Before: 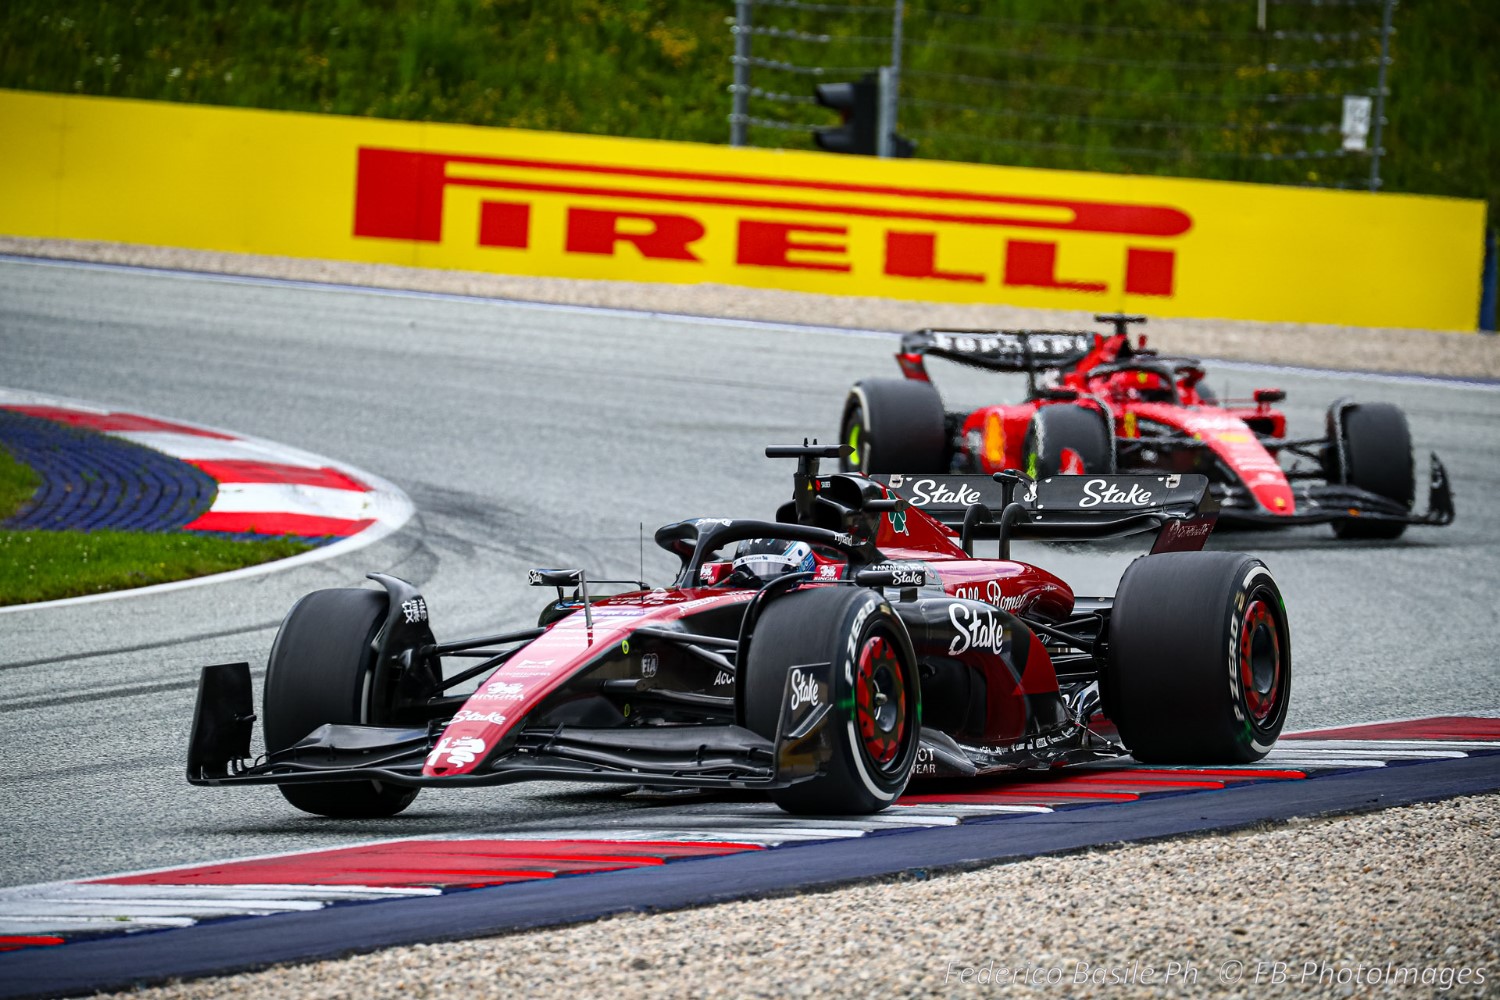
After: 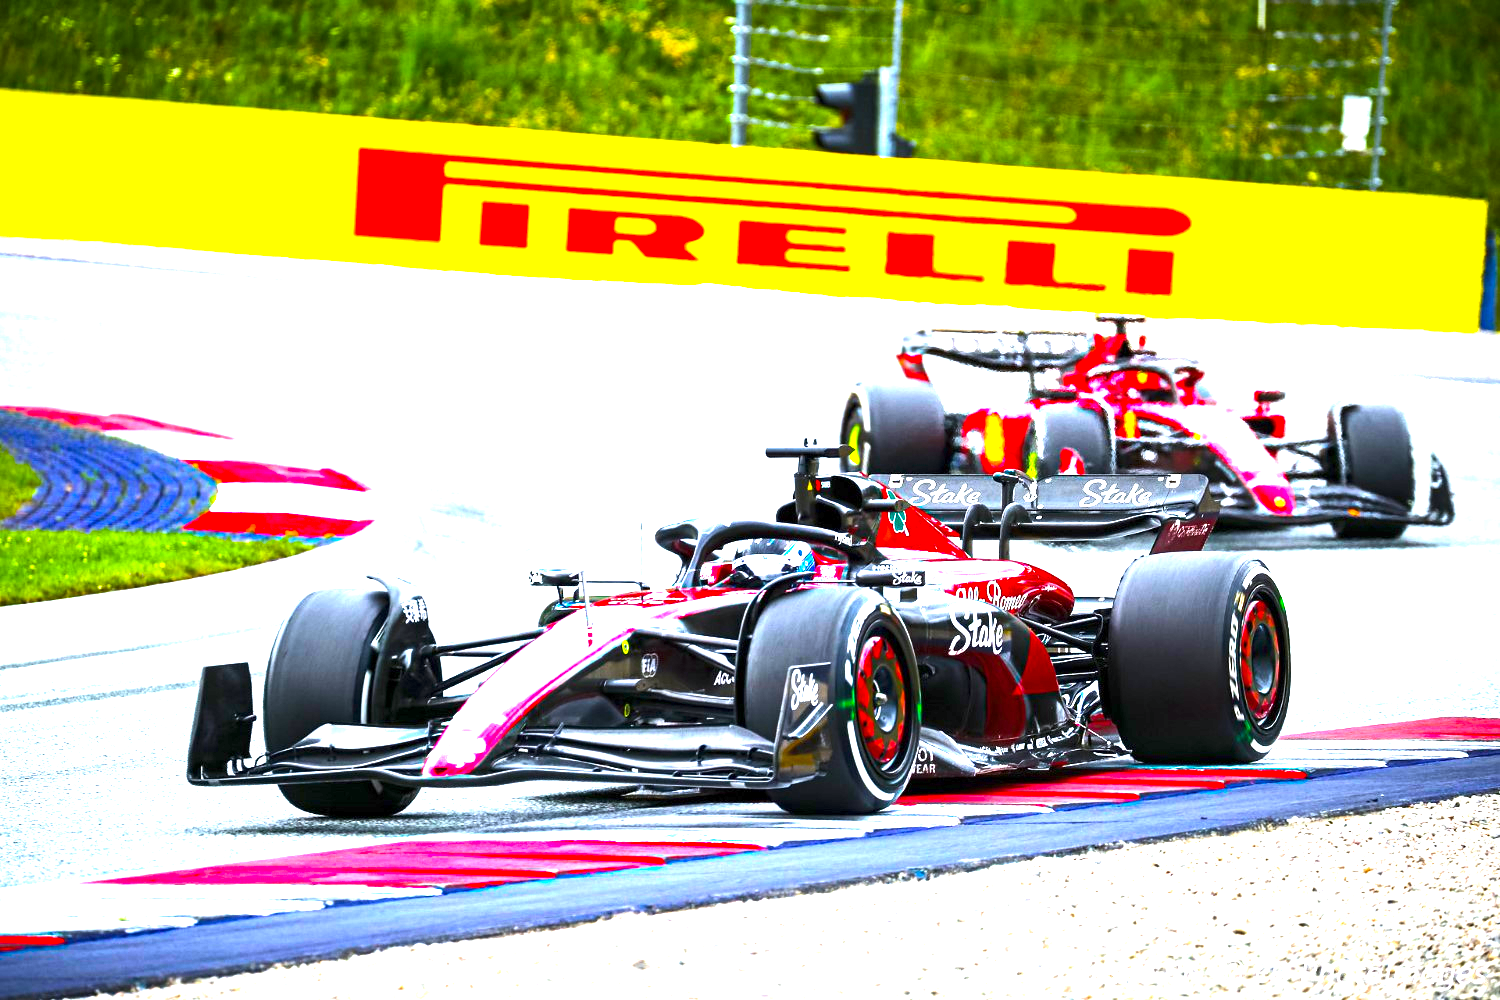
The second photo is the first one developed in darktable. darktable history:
color balance rgb: linear chroma grading › shadows -10%, linear chroma grading › global chroma 20%, perceptual saturation grading › global saturation 15%, perceptual brilliance grading › global brilliance 30%, perceptual brilliance grading › highlights 12%, perceptual brilliance grading › mid-tones 24%, global vibrance 20%
exposure: exposure 2 EV, compensate exposure bias true, compensate highlight preservation false
white balance: red 0.976, blue 1.04
